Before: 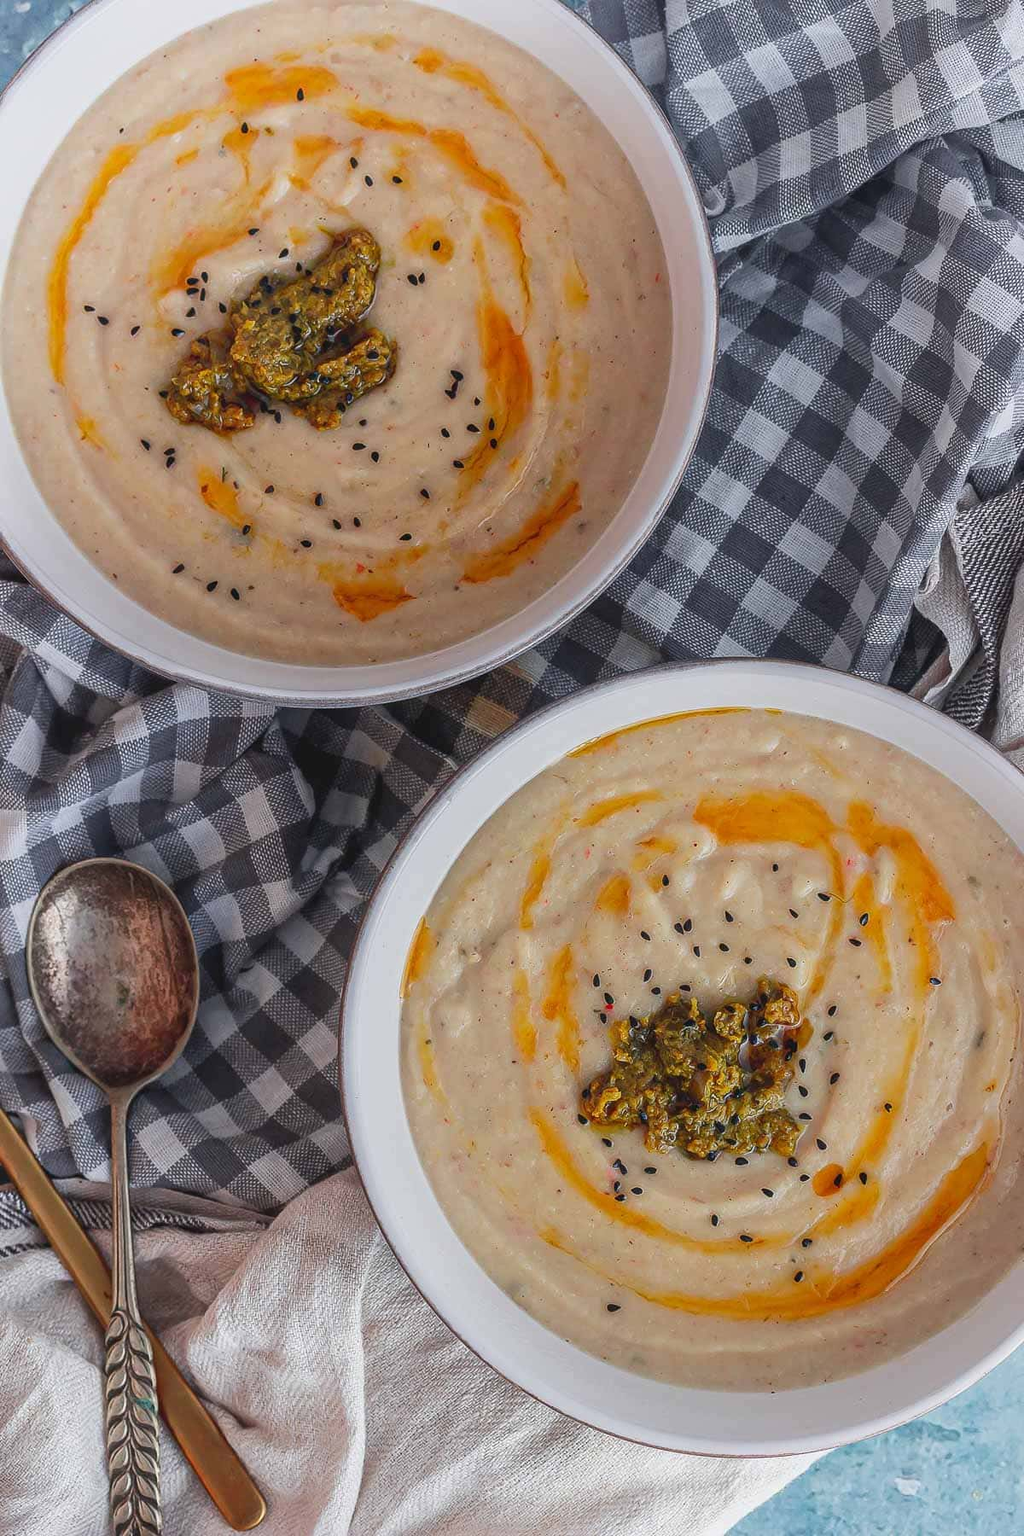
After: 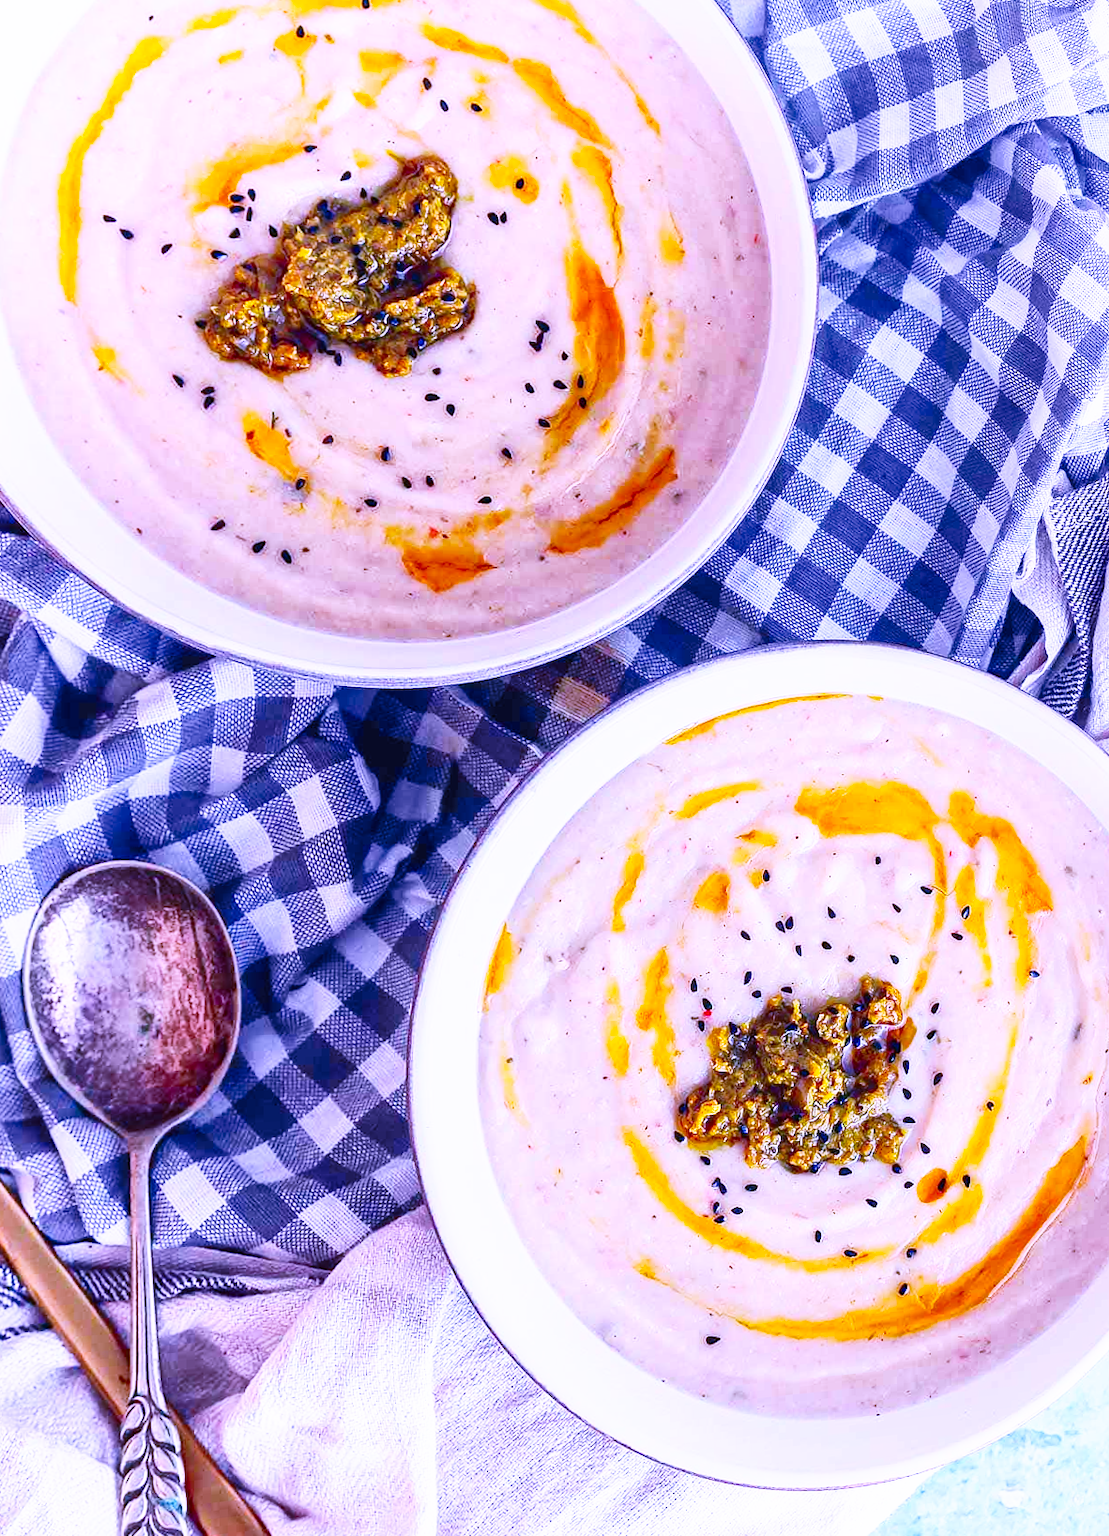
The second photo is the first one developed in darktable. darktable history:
base curve: curves: ch0 [(0, 0) (0.007, 0.004) (0.027, 0.03) (0.046, 0.07) (0.207, 0.54) (0.442, 0.872) (0.673, 0.972) (1, 1)], preserve colors none
white balance: red 0.98, blue 1.61
rotate and perspective: rotation -0.013°, lens shift (vertical) -0.027, lens shift (horizontal) 0.178, crop left 0.016, crop right 0.989, crop top 0.082, crop bottom 0.918
contrast brightness saturation: contrast 0.28
shadows and highlights: on, module defaults
